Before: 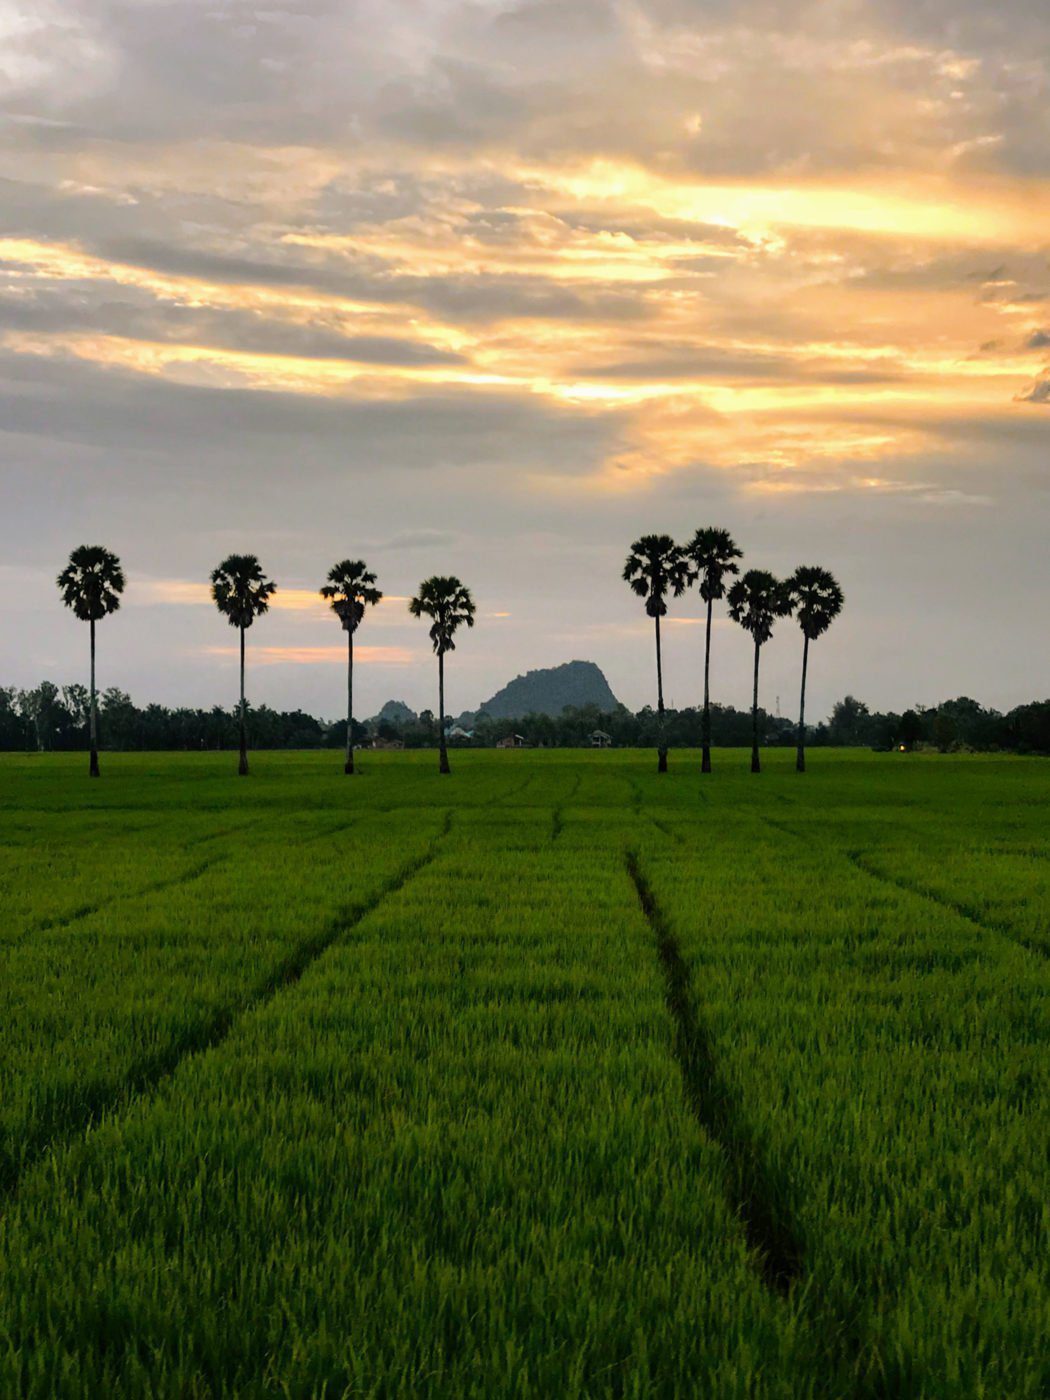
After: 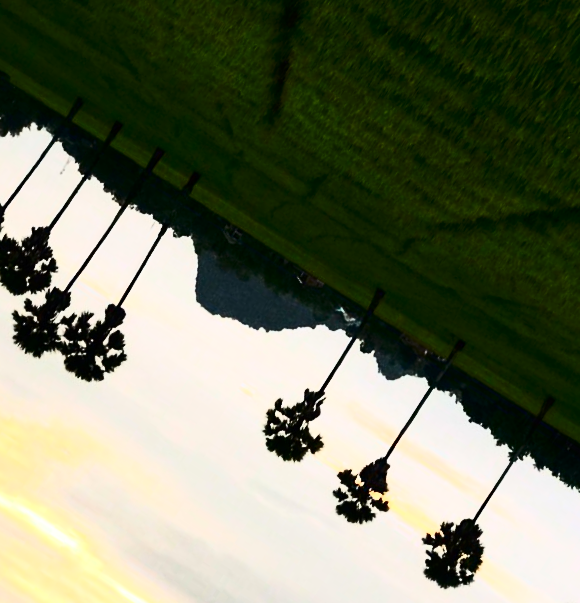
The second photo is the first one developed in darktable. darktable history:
contrast brightness saturation: contrast 0.949, brightness 0.191
exposure: compensate highlight preservation false
crop and rotate: angle 147.27°, left 9.211%, top 15.676%, right 4.469%, bottom 16.998%
